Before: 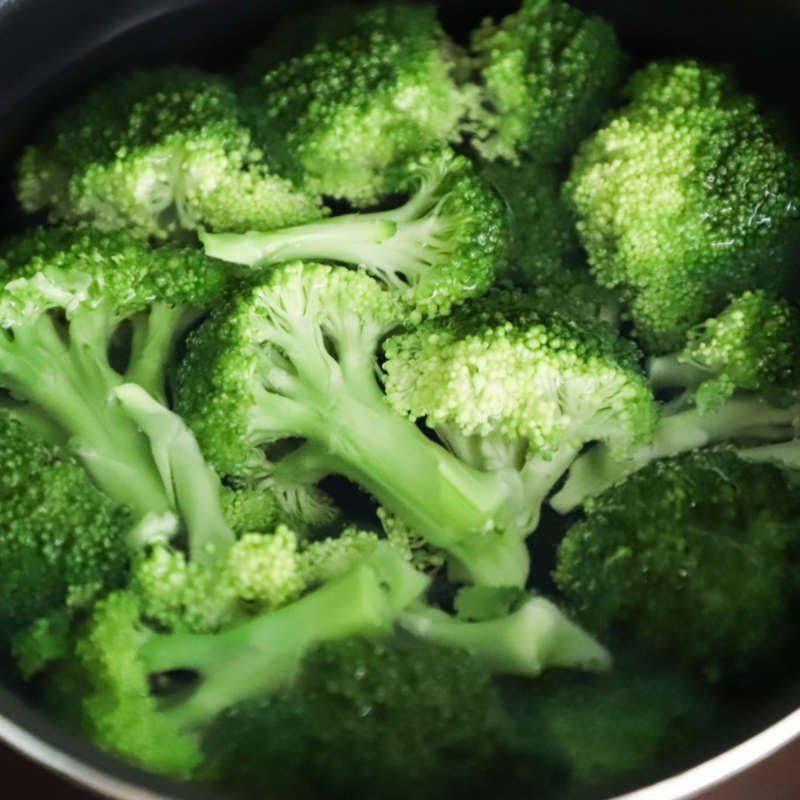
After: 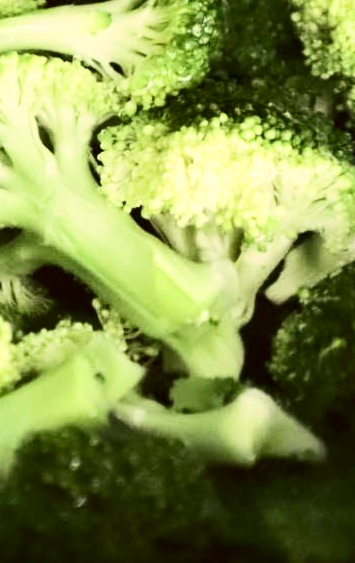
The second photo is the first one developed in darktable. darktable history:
local contrast: mode bilateral grid, contrast 20, coarseness 50, detail 130%, midtone range 0.2
crop: left 35.656%, top 26.187%, right 19.966%, bottom 3.356%
base curve: curves: ch0 [(0, 0) (0.472, 0.508) (1, 1)]
contrast equalizer: y [[0.5 ×6], [0.5 ×6], [0.975, 0.964, 0.925, 0.865, 0.793, 0.721], [0 ×6], [0 ×6]], mix 0.584
color correction: highlights a* 6.4, highlights b* 8.39, shadows a* 5.77, shadows b* 7.54, saturation 0.924
contrast brightness saturation: contrast 0.386, brightness 0.096
